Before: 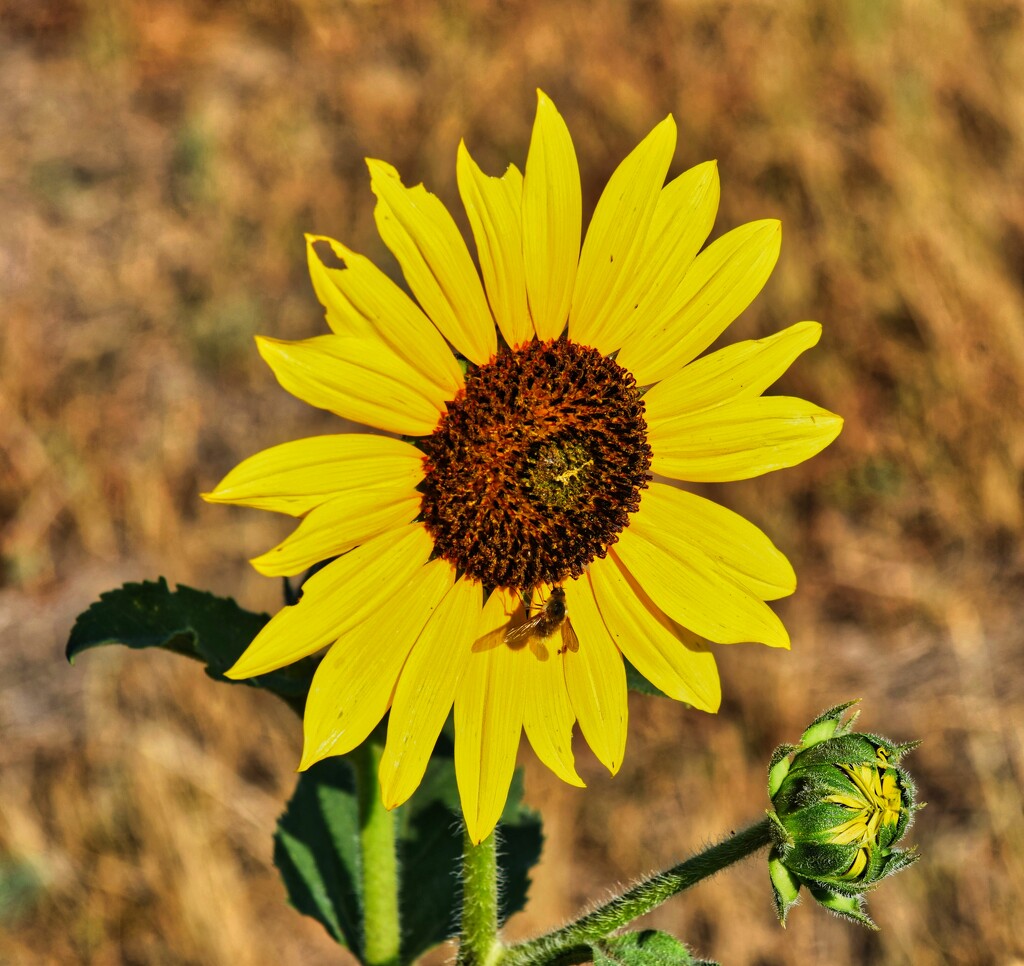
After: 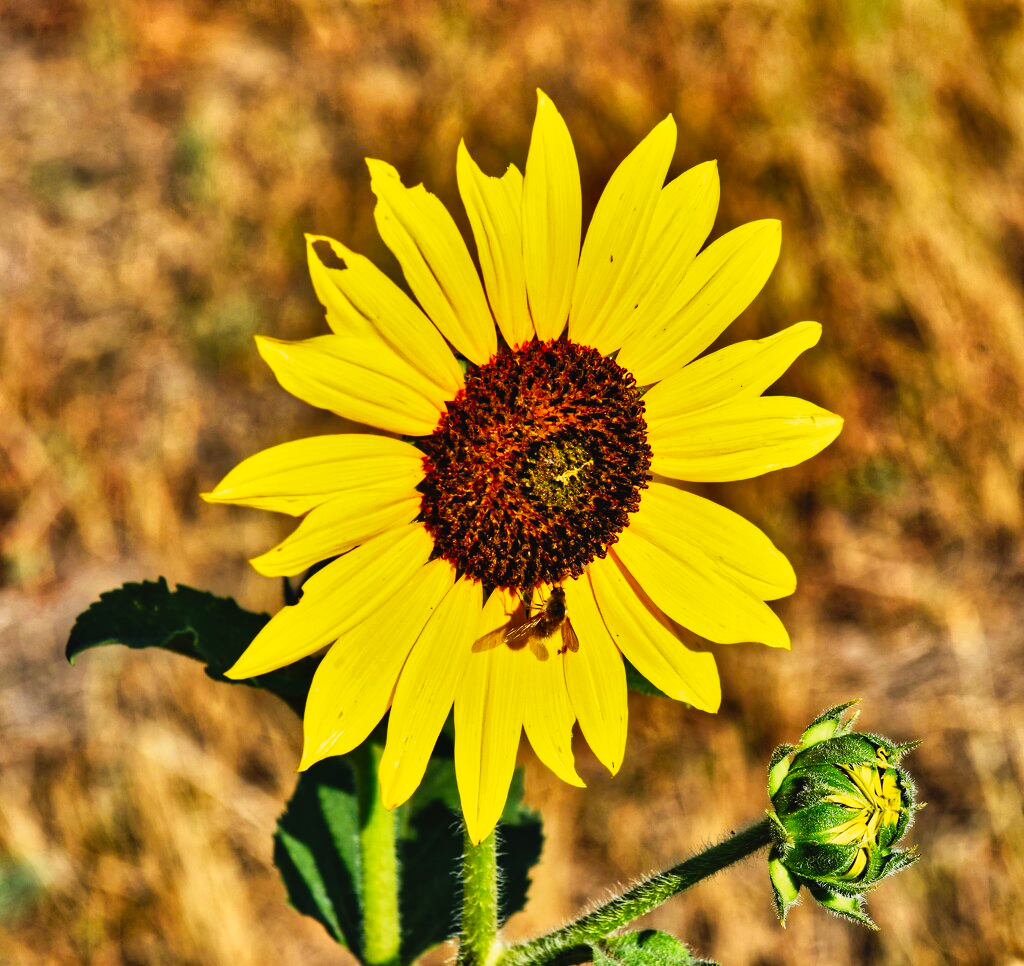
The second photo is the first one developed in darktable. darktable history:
shadows and highlights: shadows 24.2, highlights -78.03, soften with gaussian
tone curve: curves: ch0 [(0, 0.023) (0.113, 0.084) (0.285, 0.301) (0.673, 0.796) (0.845, 0.932) (0.994, 0.971)]; ch1 [(0, 0) (0.456, 0.437) (0.498, 0.5) (0.57, 0.559) (0.631, 0.639) (1, 1)]; ch2 [(0, 0) (0.417, 0.44) (0.46, 0.453) (0.502, 0.507) (0.55, 0.57) (0.67, 0.712) (1, 1)], preserve colors none
